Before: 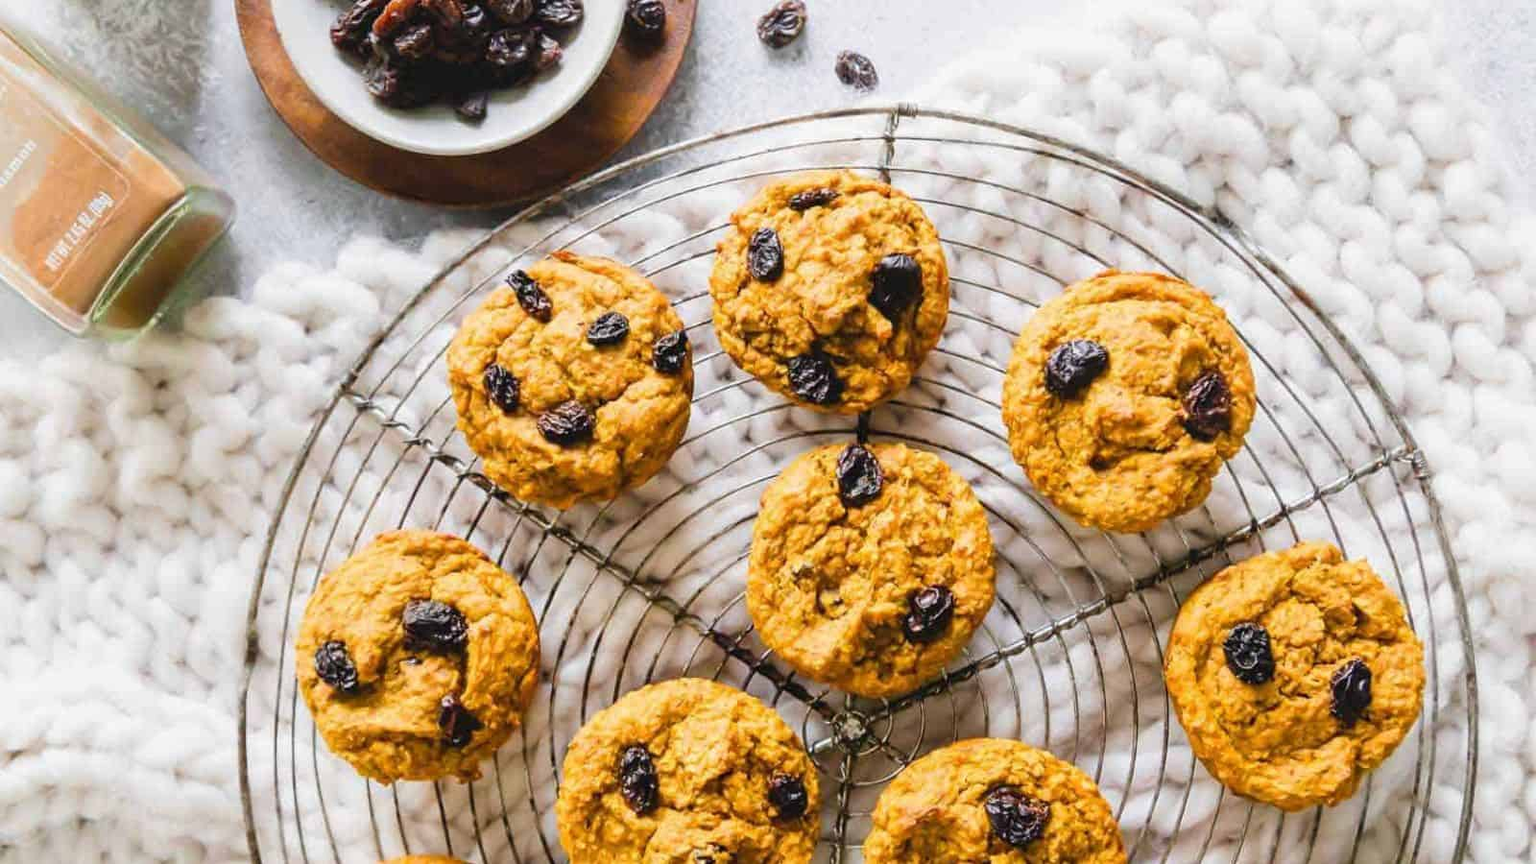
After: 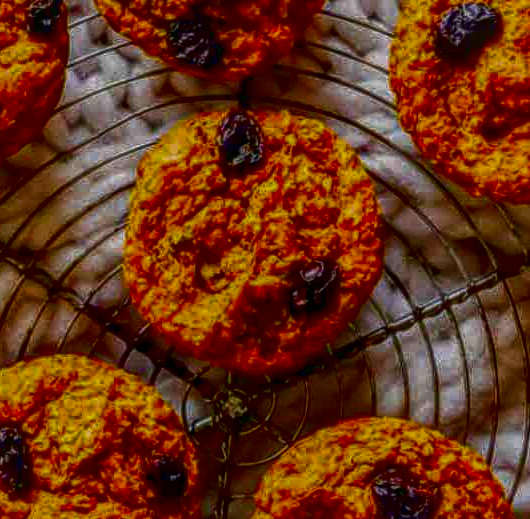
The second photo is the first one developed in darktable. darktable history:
local contrast: highlights 20%, shadows 30%, detail 200%, midtone range 0.2
crop: left 40.878%, top 39.176%, right 25.993%, bottom 3.081%
contrast brightness saturation: brightness -1, saturation 1
